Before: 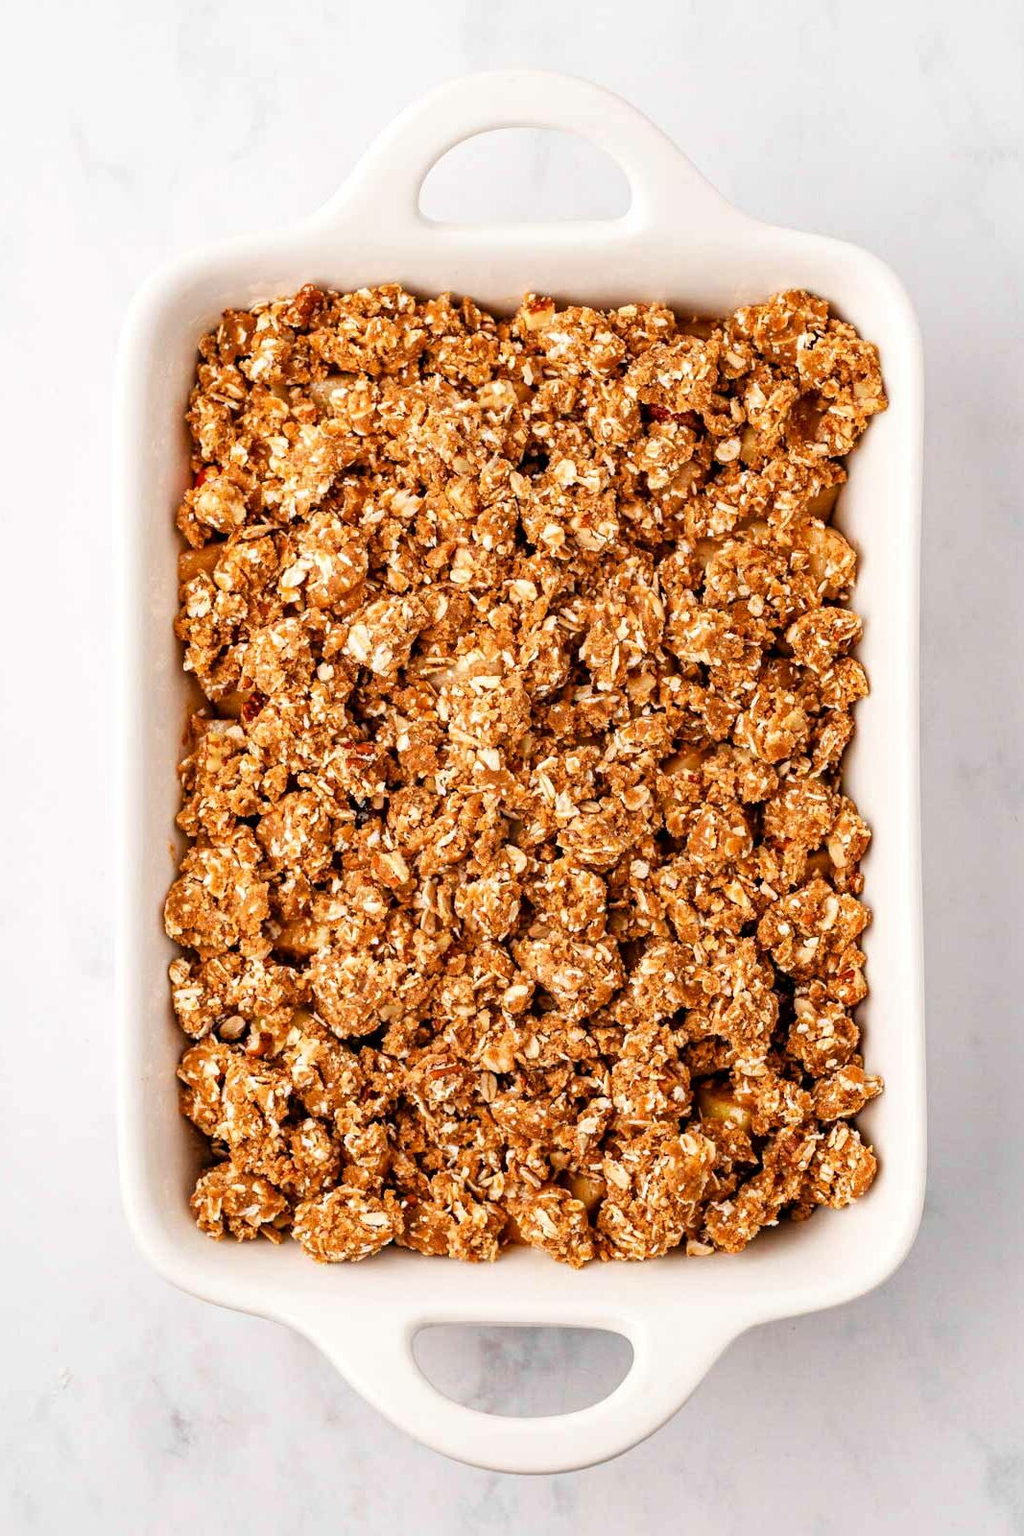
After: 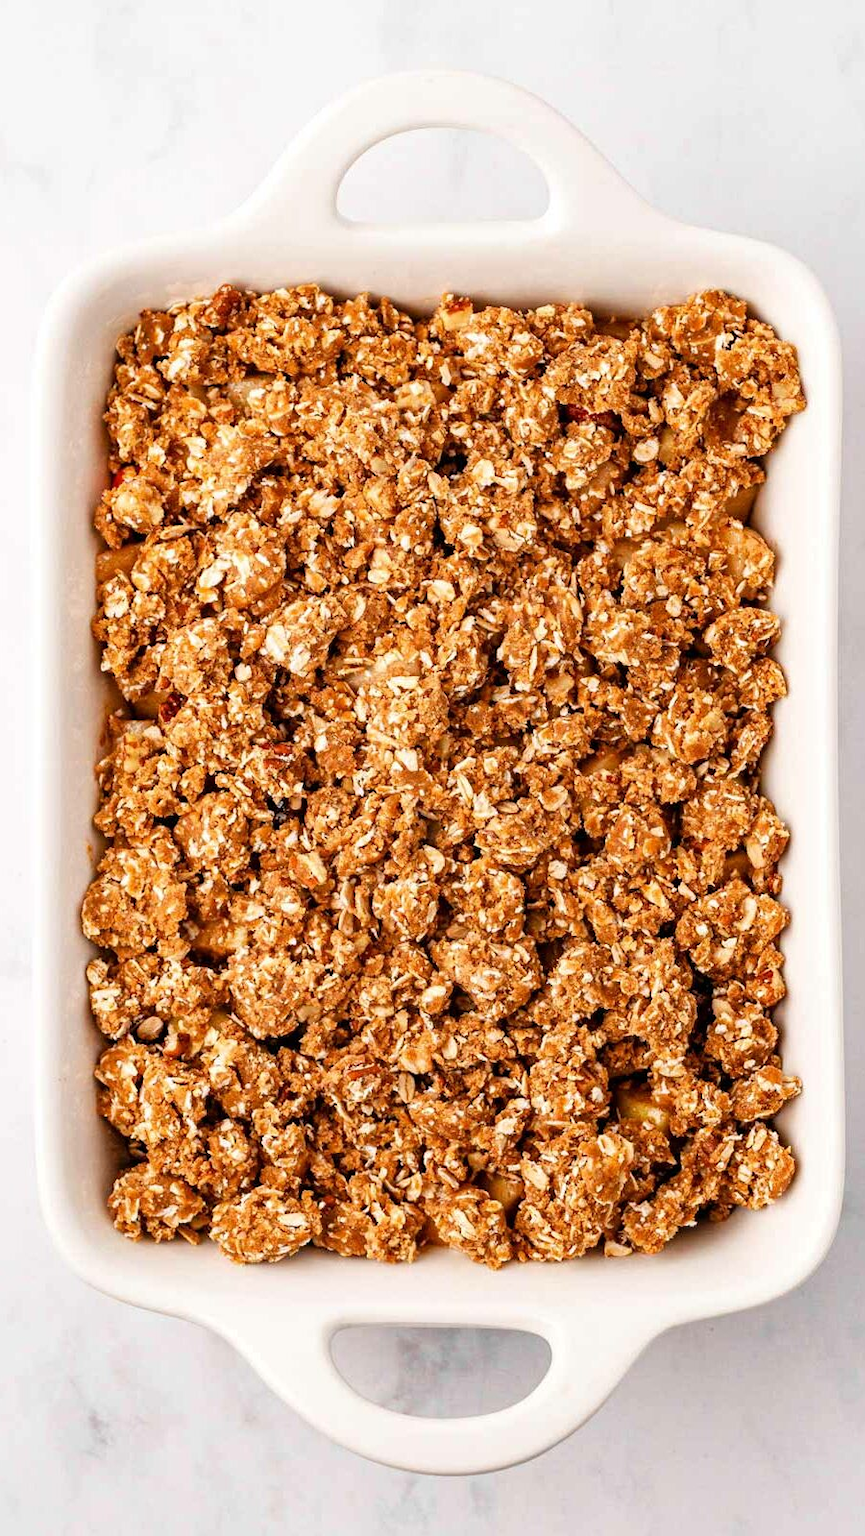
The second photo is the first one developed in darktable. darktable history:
crop: left 8.068%, right 7.453%
